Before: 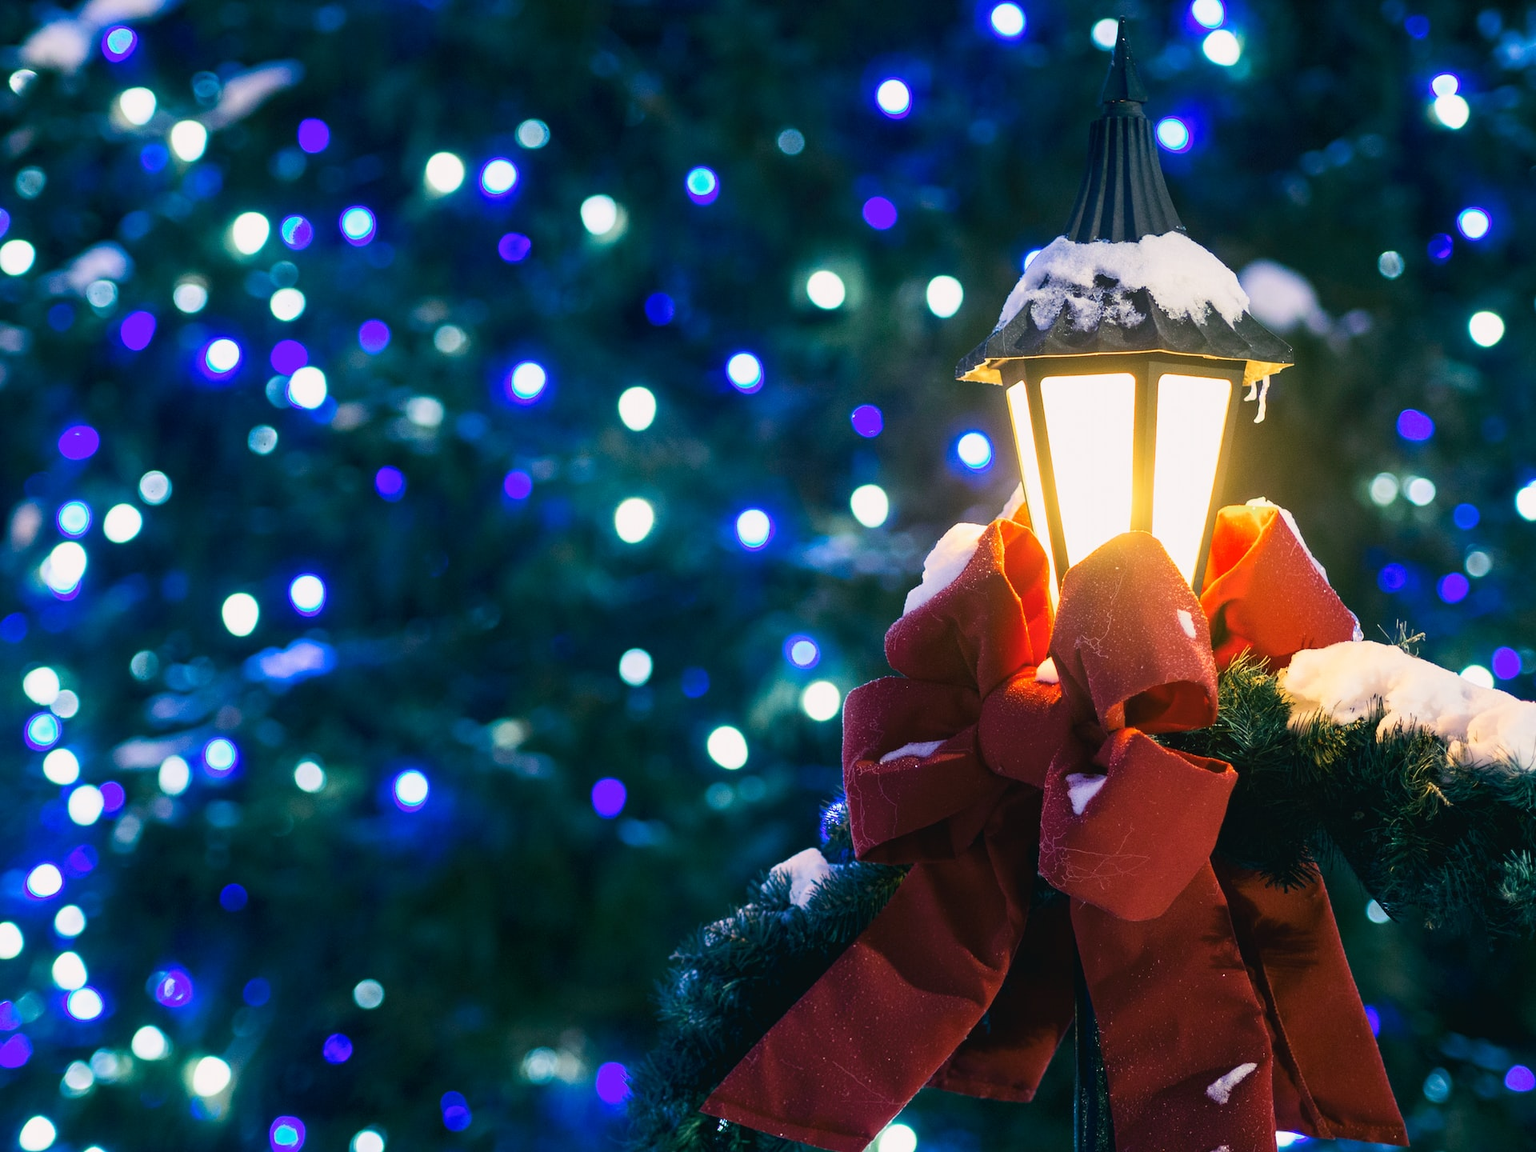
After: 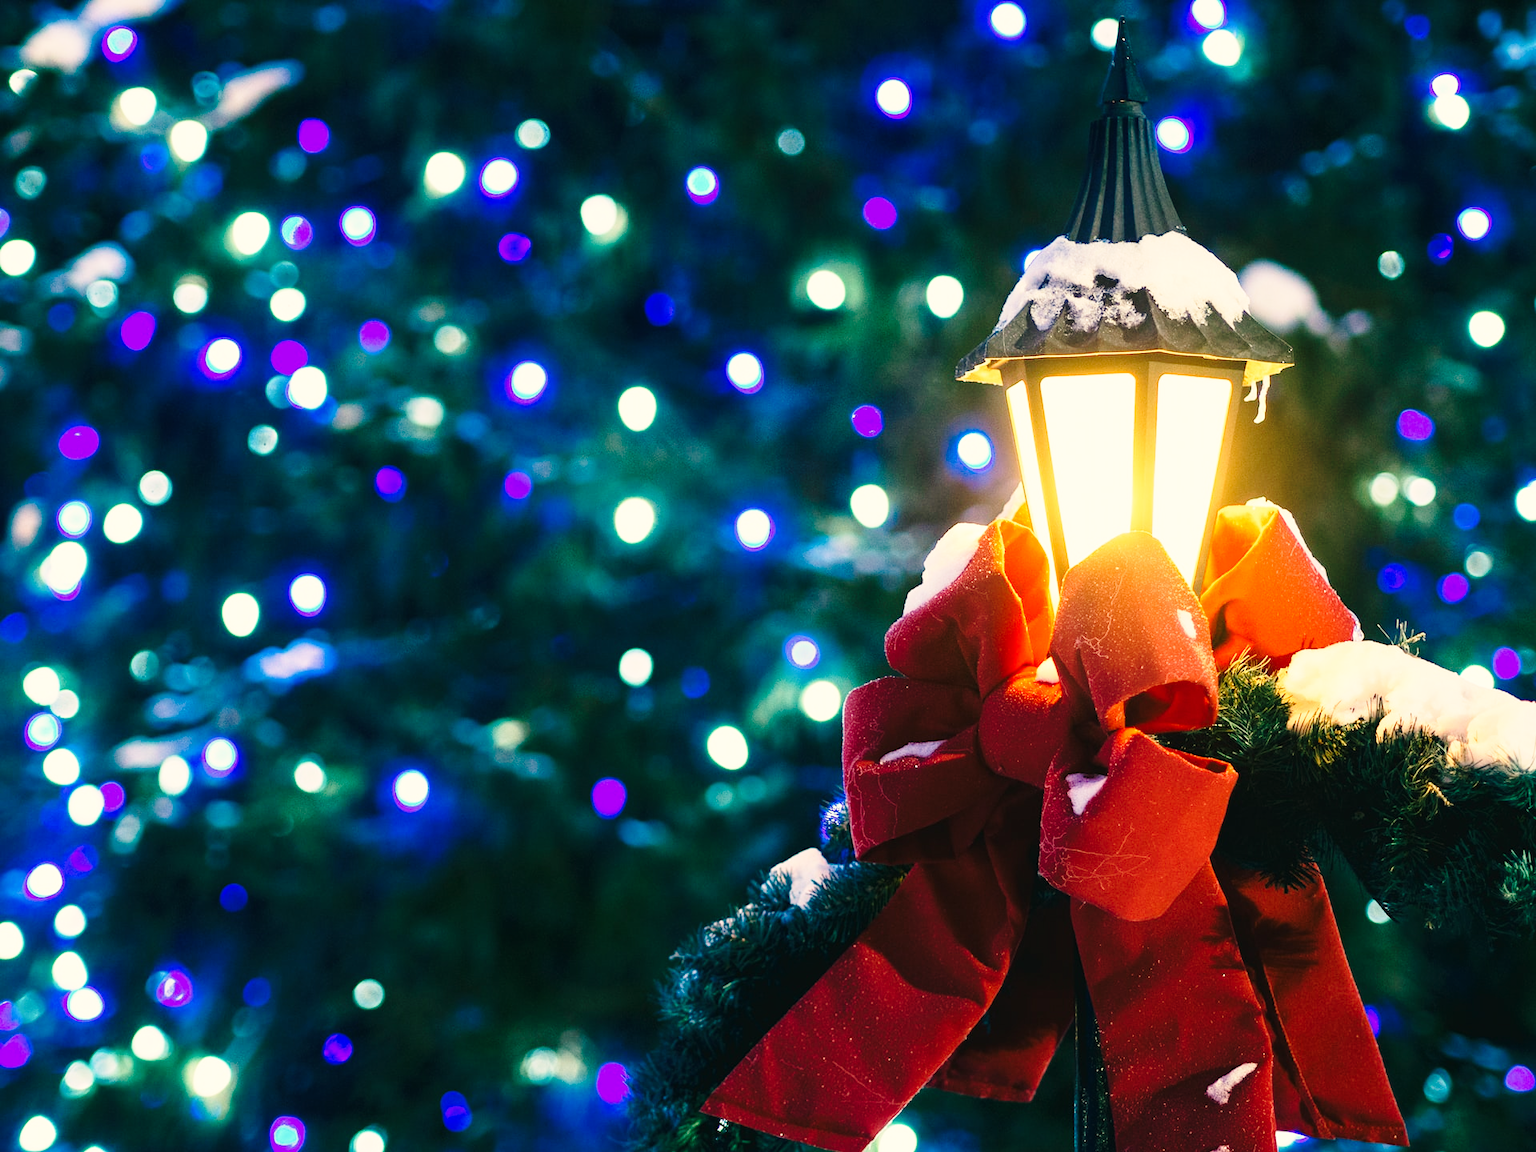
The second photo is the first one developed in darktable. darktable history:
base curve: curves: ch0 [(0, 0) (0.028, 0.03) (0.121, 0.232) (0.46, 0.748) (0.859, 0.968) (1, 1)], preserve colors none
white balance: red 1.123, blue 0.83
